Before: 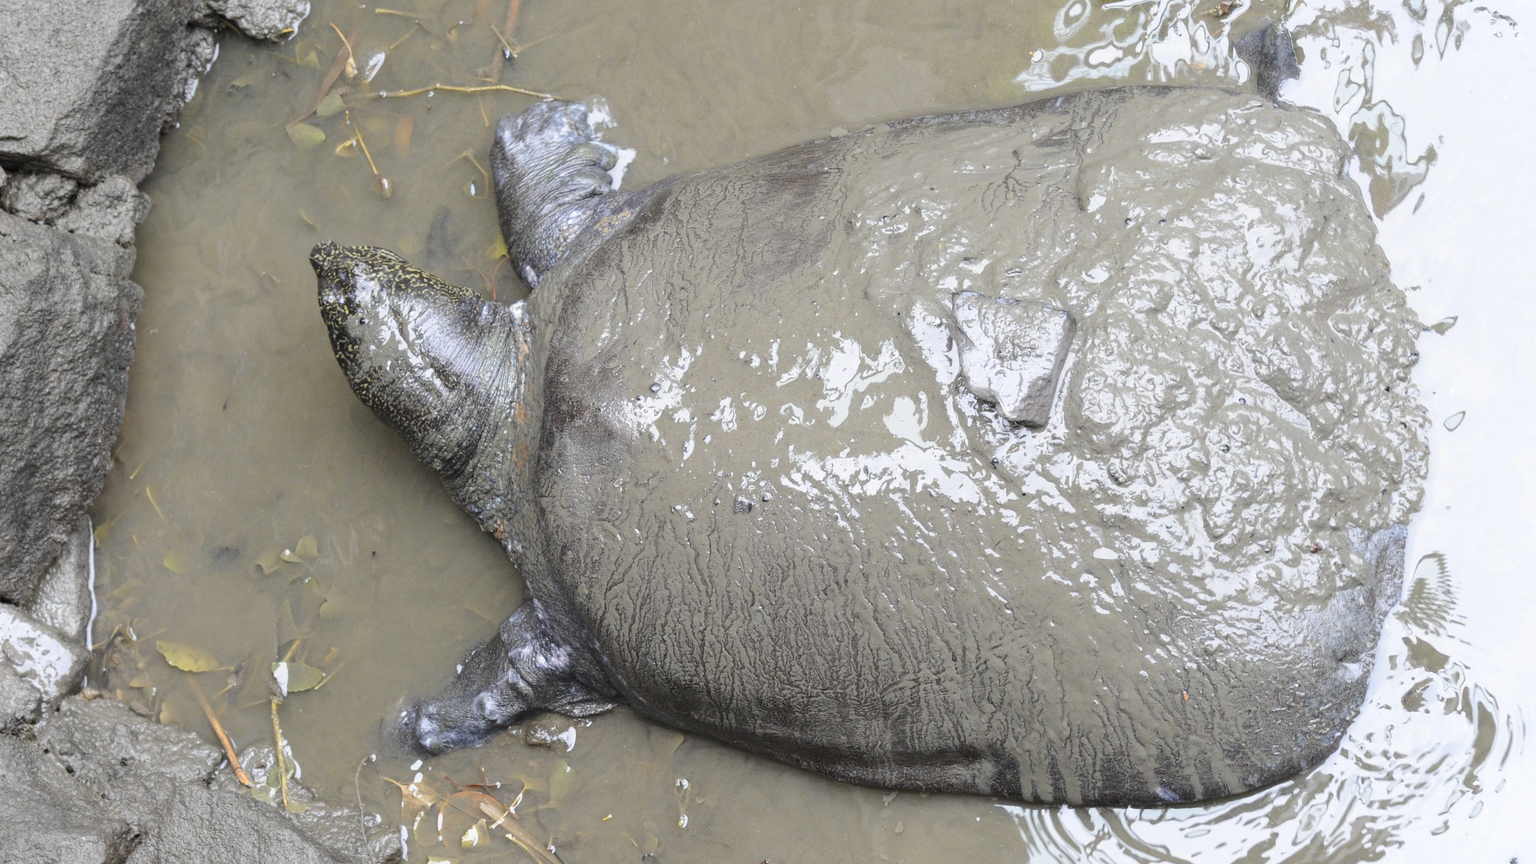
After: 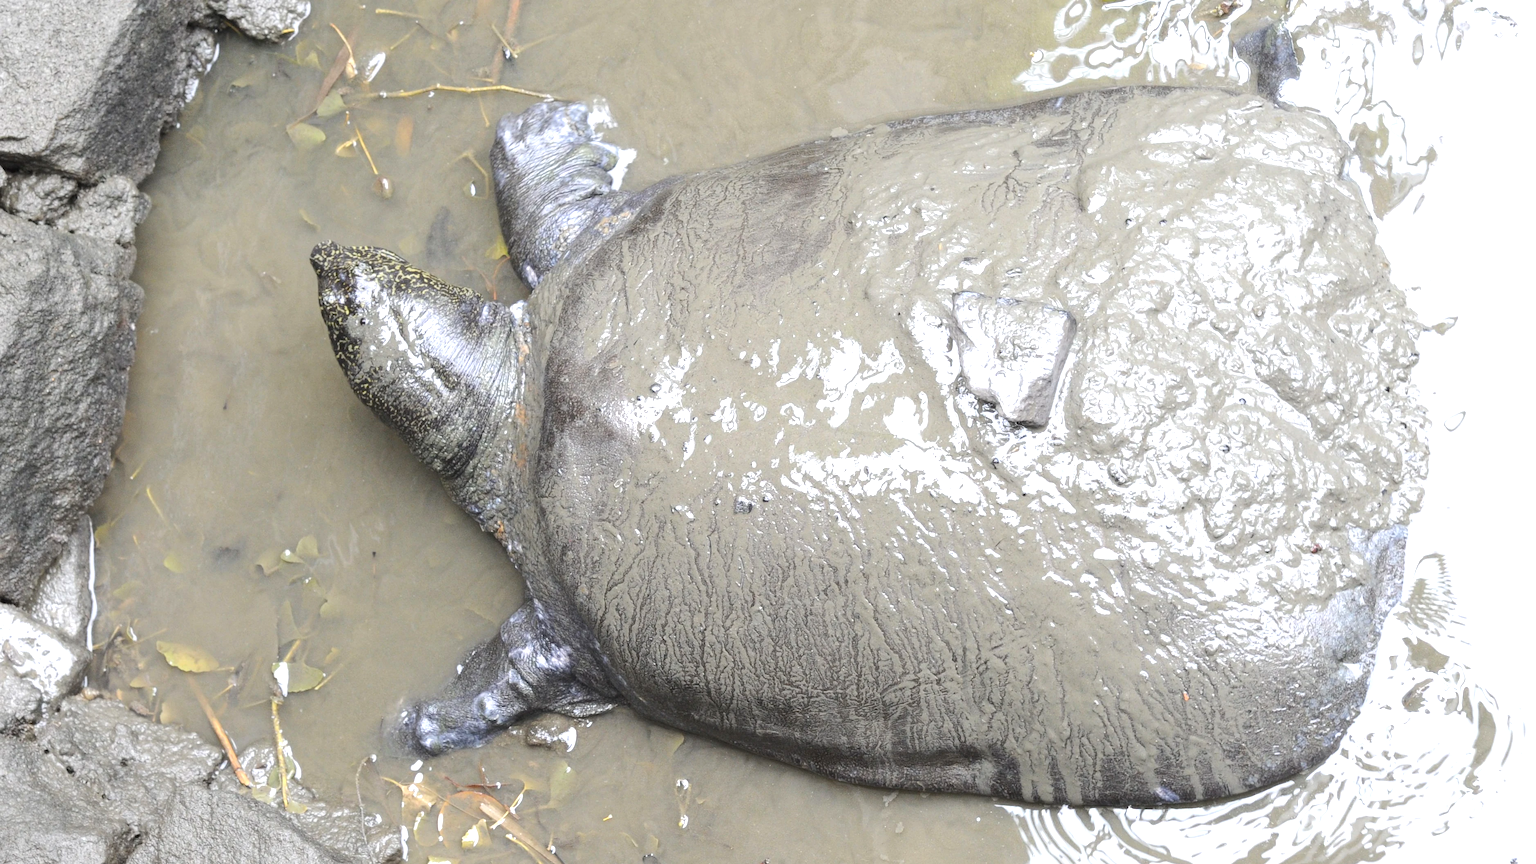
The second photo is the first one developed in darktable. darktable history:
exposure: exposure 0.565 EV, compensate exposure bias true, compensate highlight preservation false
